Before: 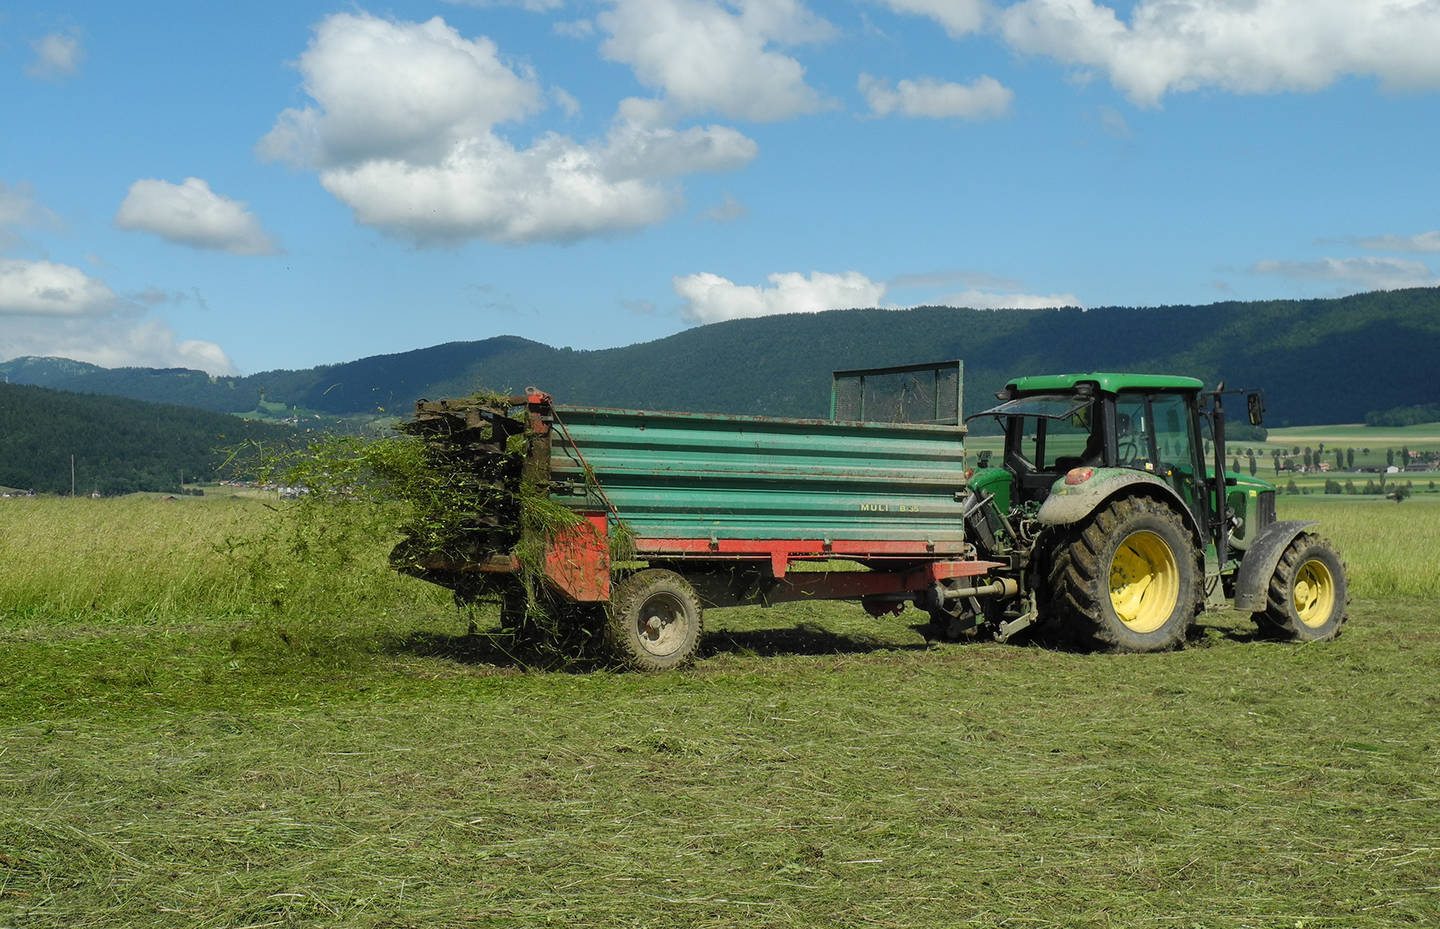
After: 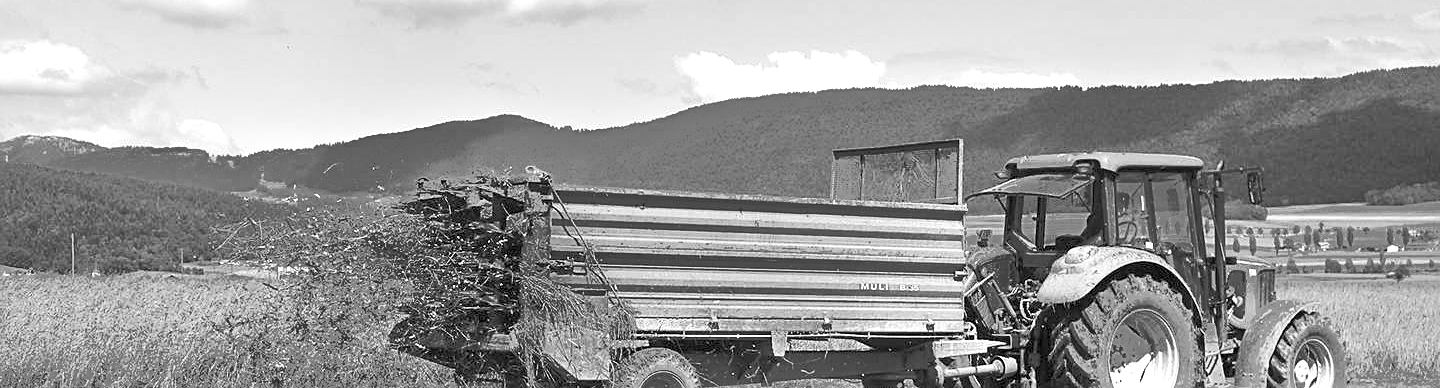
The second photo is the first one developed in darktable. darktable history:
crop and rotate: top 23.84%, bottom 34.294%
sharpen: on, module defaults
tone equalizer: -7 EV -0.63 EV, -6 EV 1 EV, -5 EV -0.45 EV, -4 EV 0.43 EV, -3 EV 0.41 EV, -2 EV 0.15 EV, -1 EV -0.15 EV, +0 EV -0.39 EV, smoothing diameter 25%, edges refinement/feathering 10, preserve details guided filter
color balance rgb: shadows lift › luminance 0.49%, shadows lift › chroma 6.83%, shadows lift › hue 300.29°, power › hue 208.98°, highlights gain › luminance 20.24%, highlights gain › chroma 13.17%, highlights gain › hue 173.85°, perceptual saturation grading › global saturation 18.05%
white balance: red 0.954, blue 1.079
monochrome: a 0, b 0, size 0.5, highlights 0.57
exposure: exposure 2 EV, compensate exposure bias true, compensate highlight preservation false
